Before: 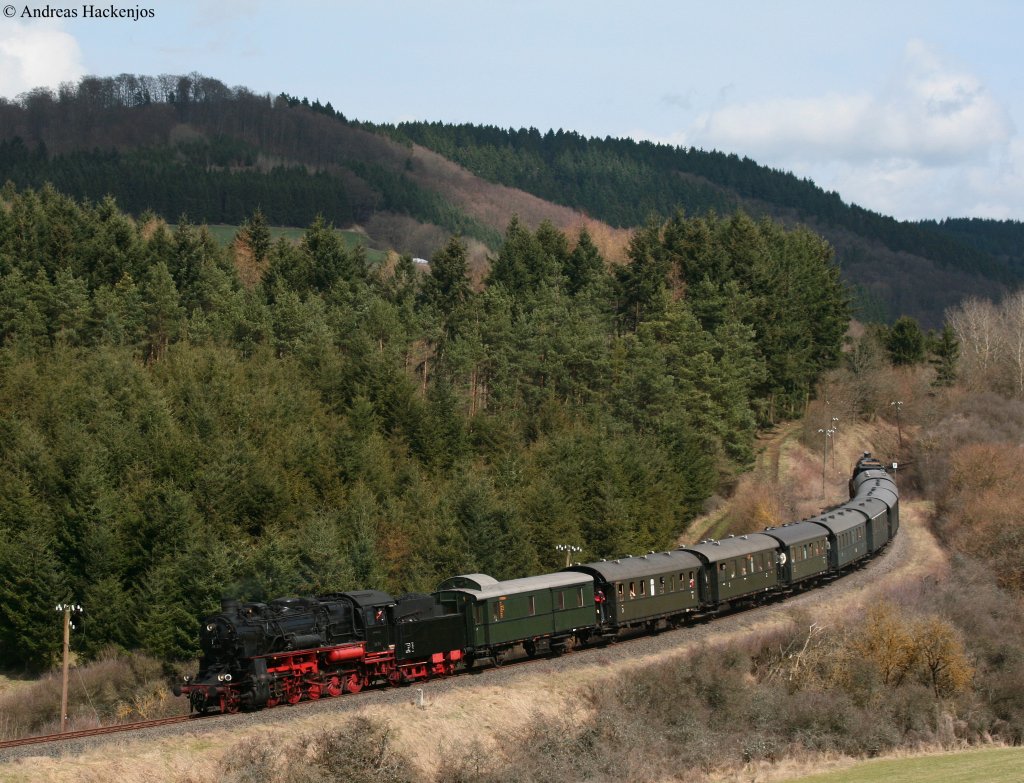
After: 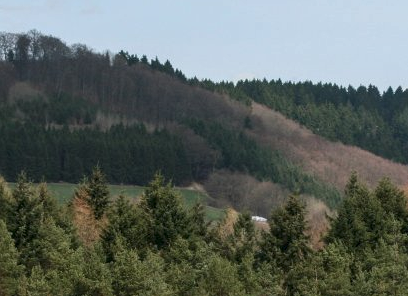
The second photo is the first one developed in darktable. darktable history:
local contrast: on, module defaults
crop: left 15.787%, top 5.421%, right 44.093%, bottom 56.68%
